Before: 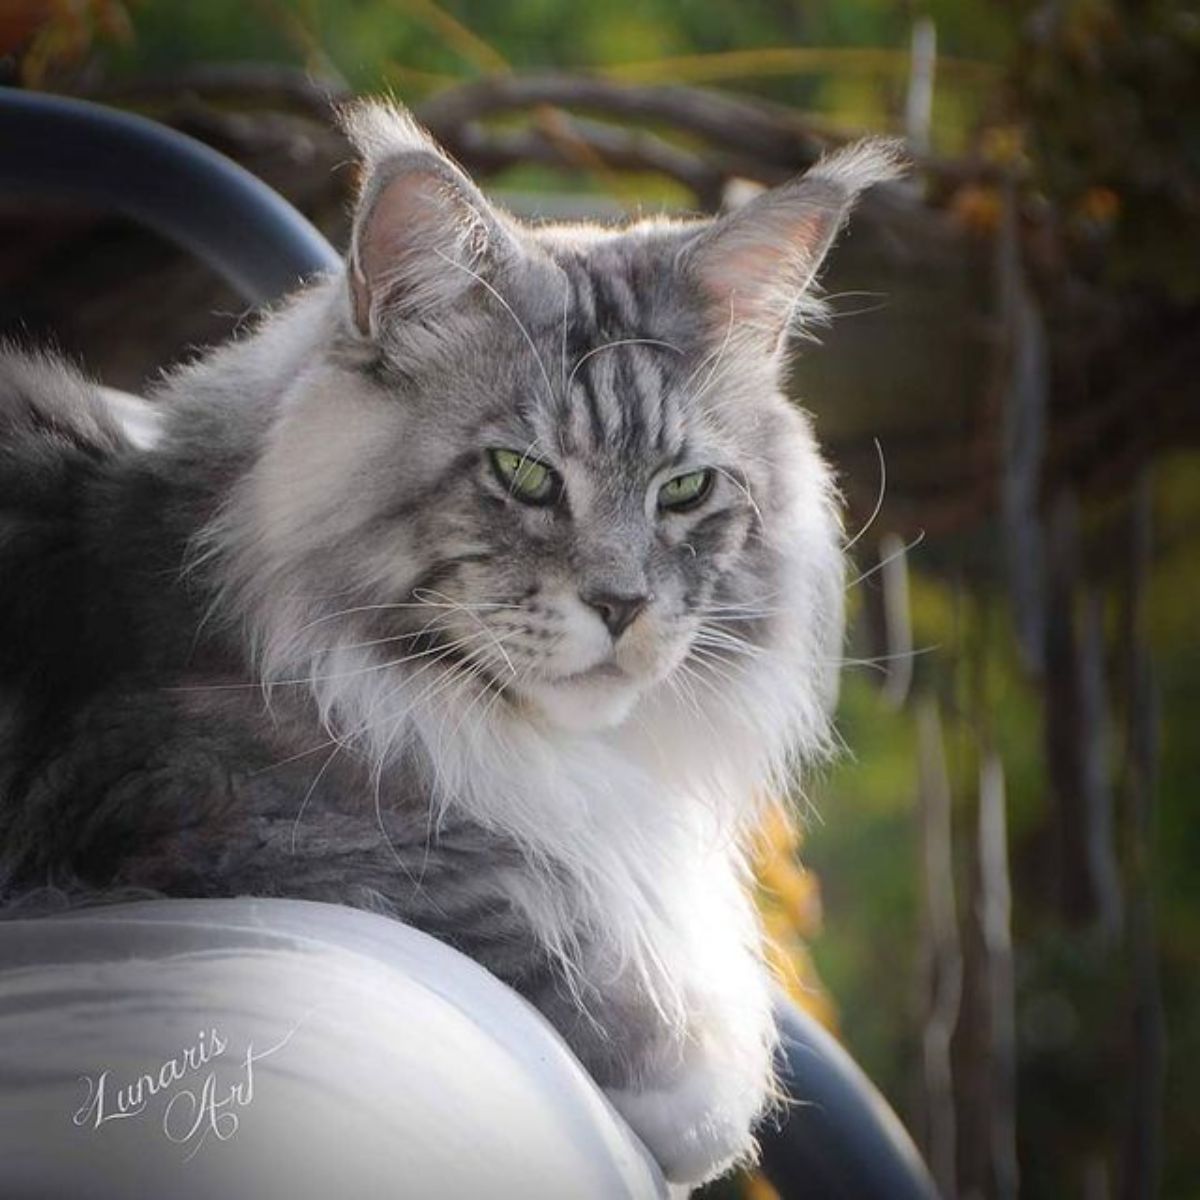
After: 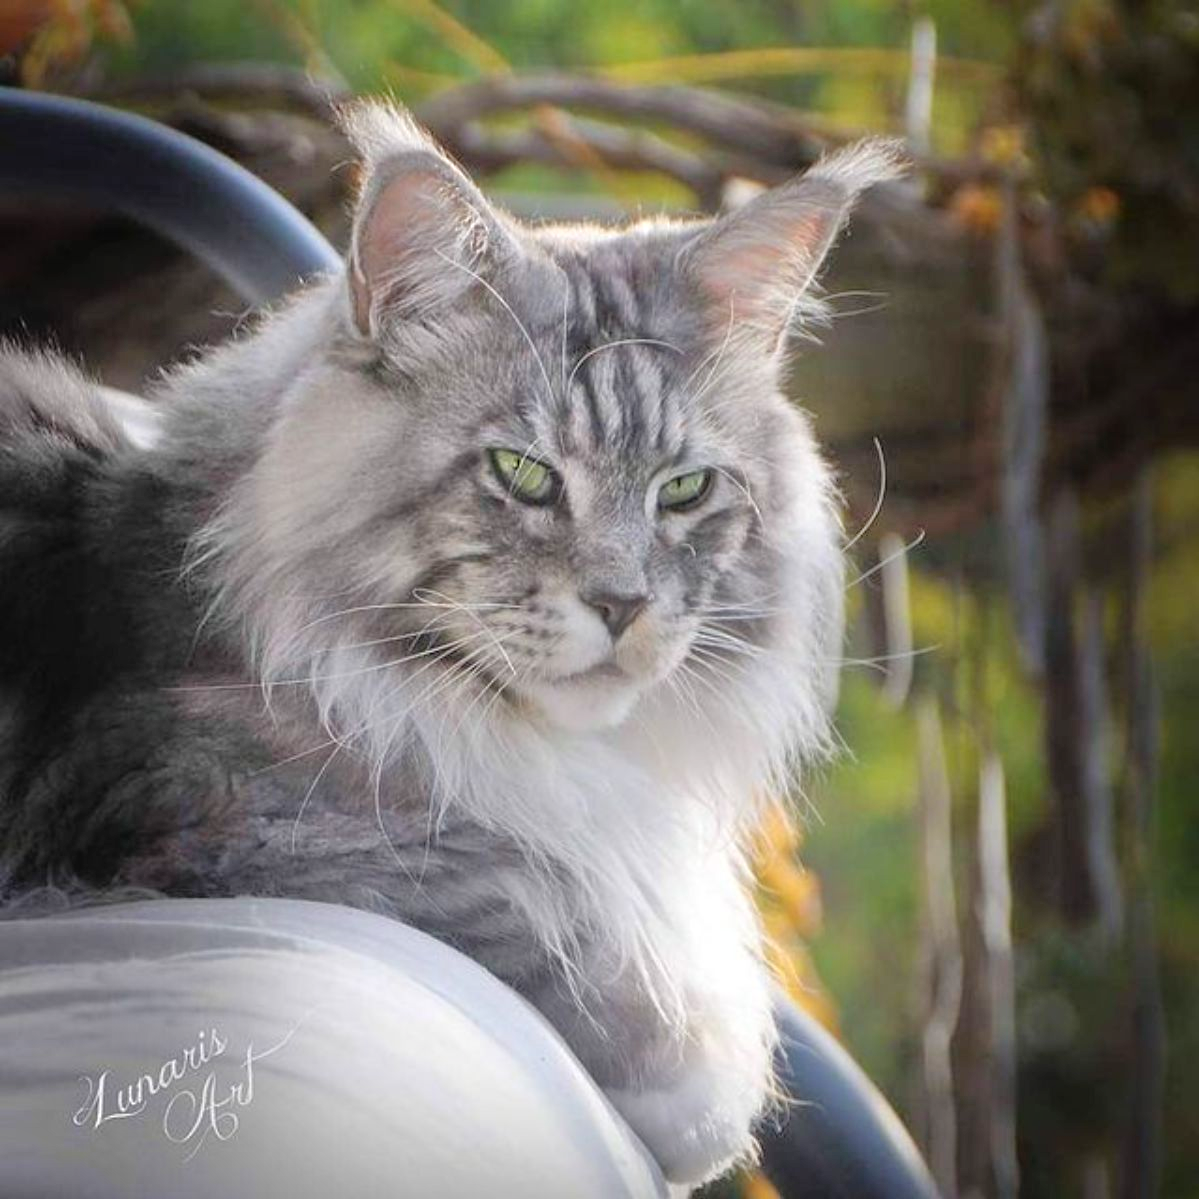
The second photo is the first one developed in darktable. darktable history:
tone equalizer: -7 EV 0.15 EV, -6 EV 0.6 EV, -5 EV 1.15 EV, -4 EV 1.33 EV, -3 EV 1.15 EV, -2 EV 0.6 EV, -1 EV 0.15 EV, mask exposure compensation -0.5 EV
